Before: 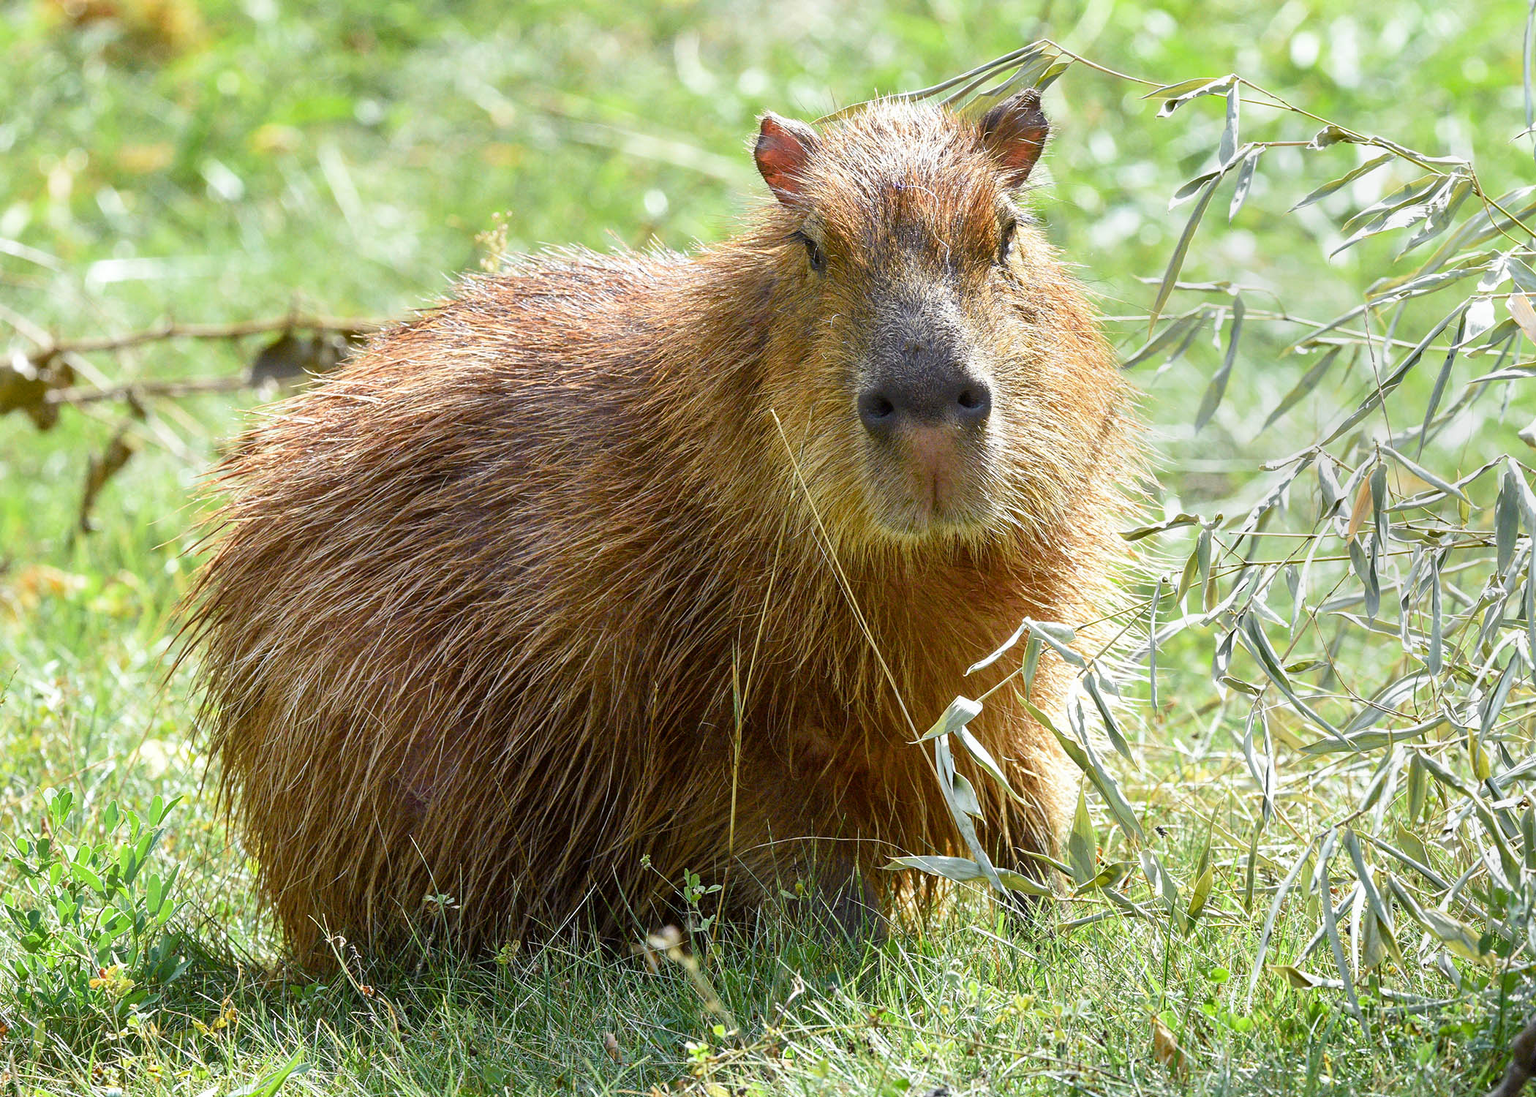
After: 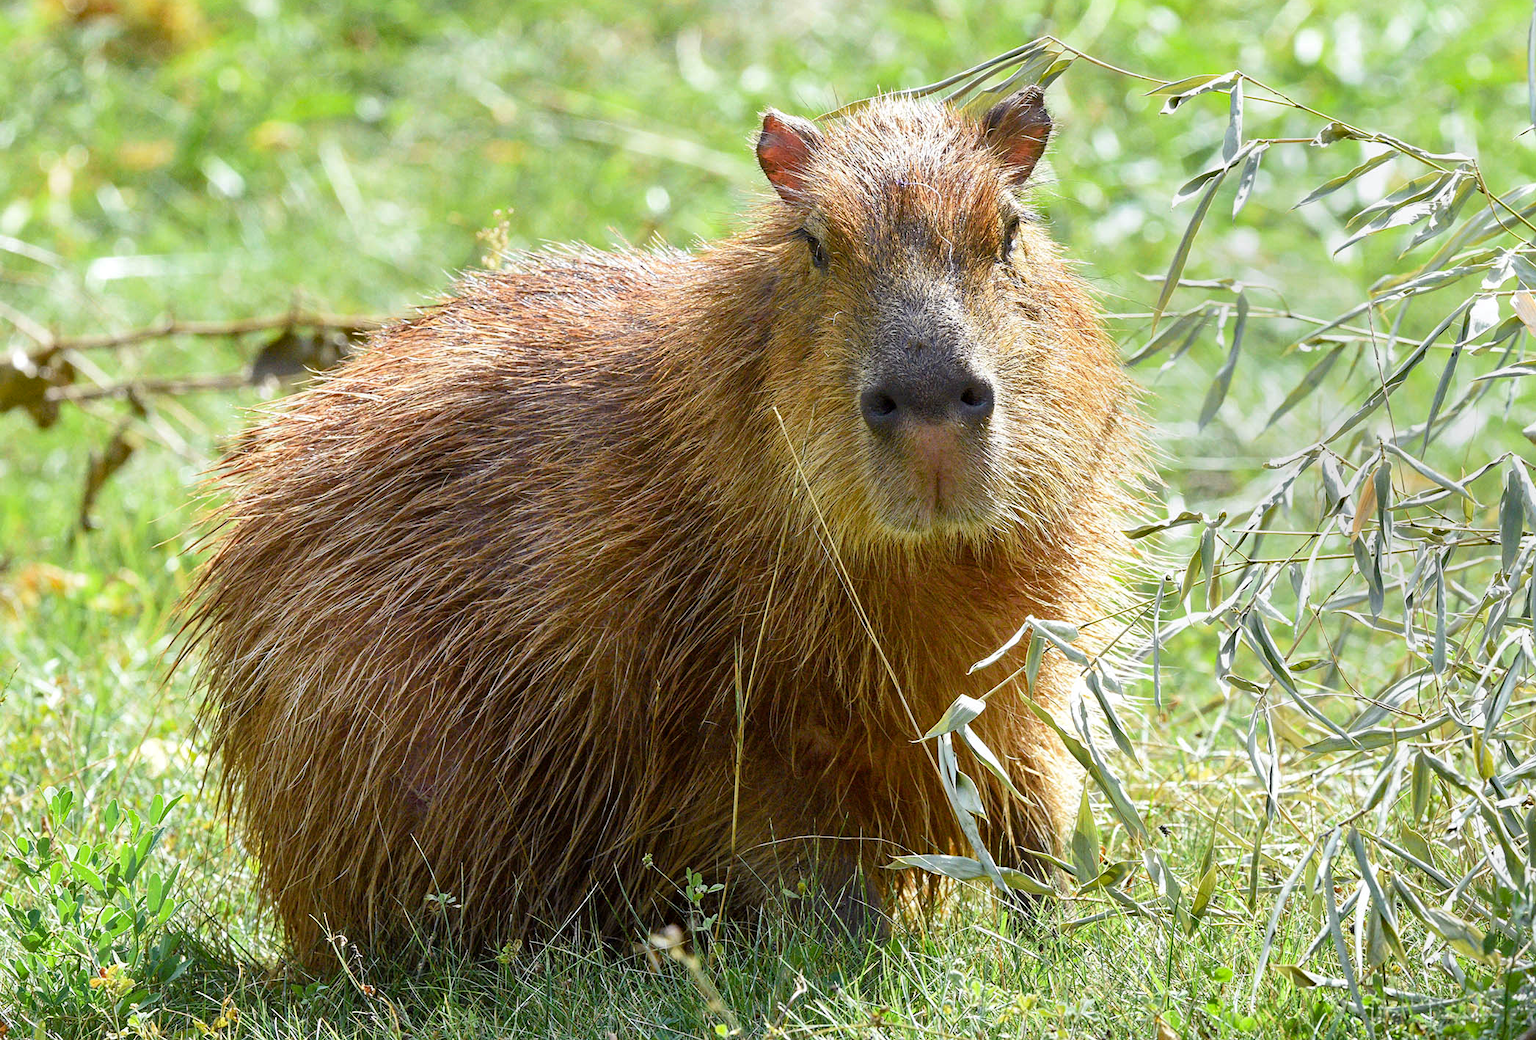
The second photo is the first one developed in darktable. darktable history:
crop: top 0.353%, right 0.257%, bottom 5.085%
haze removal: compatibility mode true, adaptive false
